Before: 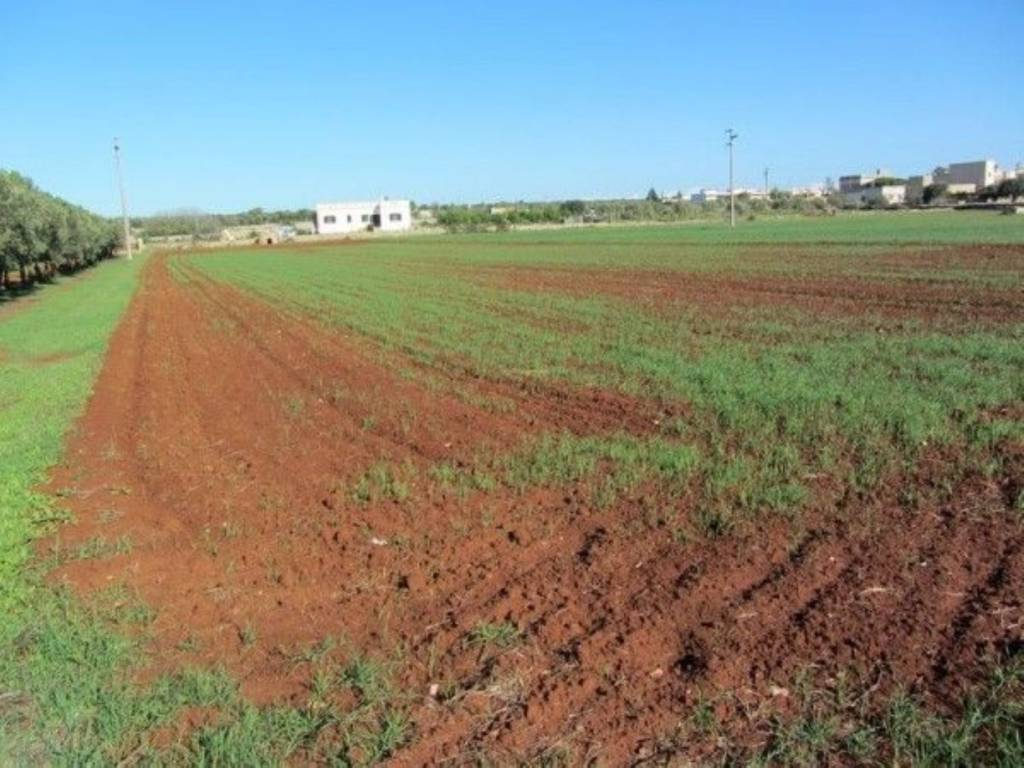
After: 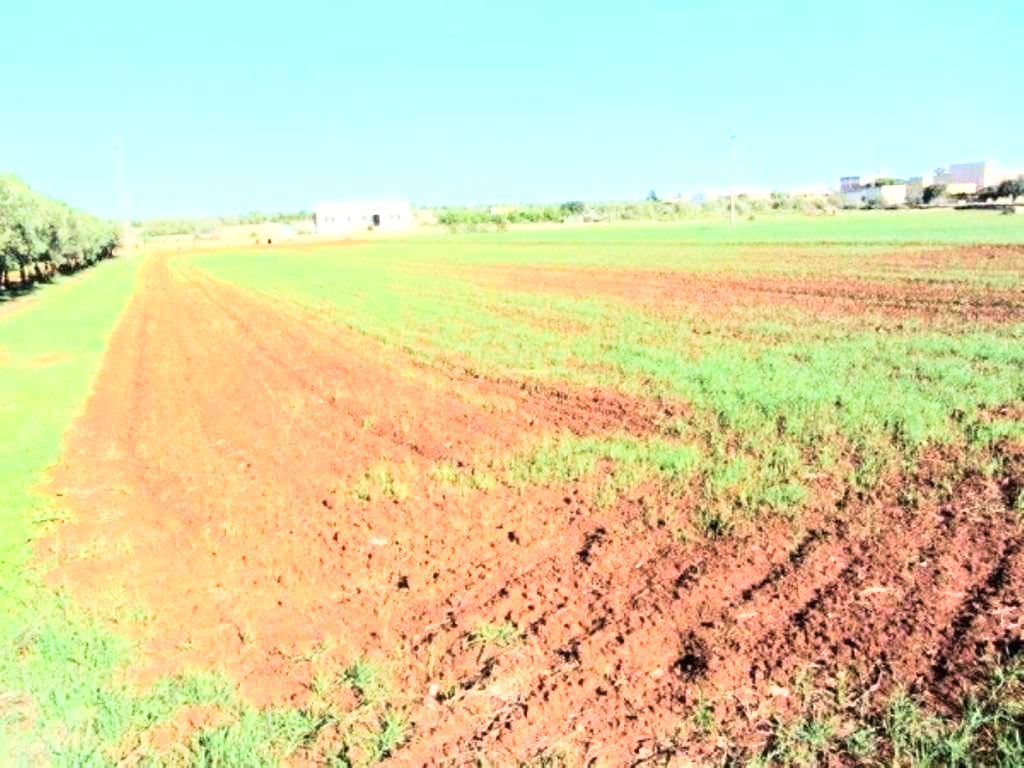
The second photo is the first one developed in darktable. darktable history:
base curve: curves: ch0 [(0, 0) (0.007, 0.004) (0.027, 0.03) (0.046, 0.07) (0.207, 0.54) (0.442, 0.872) (0.673, 0.972) (1, 1)]
velvia: on, module defaults
exposure: black level correction 0, exposure 0.703 EV, compensate highlight preservation false
